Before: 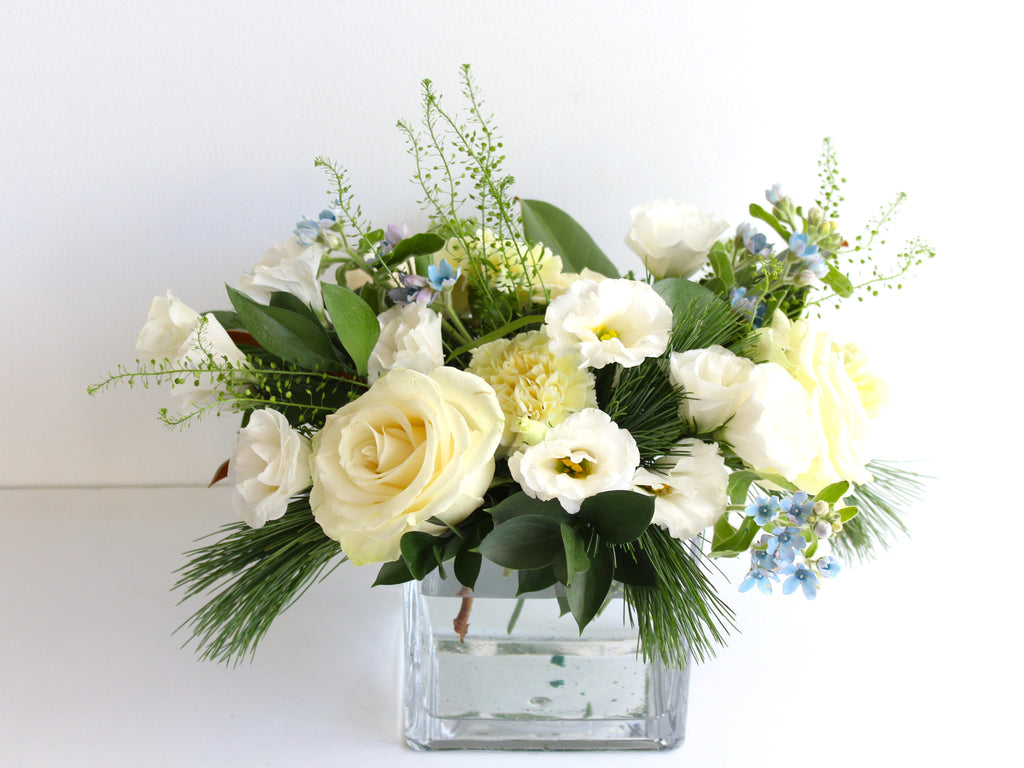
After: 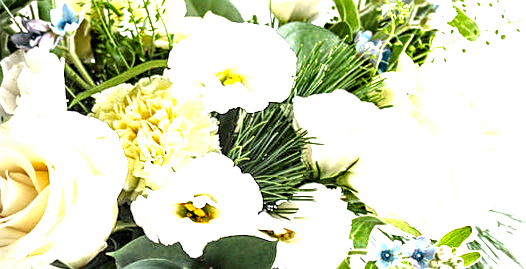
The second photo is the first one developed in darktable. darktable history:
sharpen: on, module defaults
white balance: red 0.982, blue 1.018
exposure: black level correction 0, exposure 1.2 EV, compensate highlight preservation false
local contrast: highlights 65%, shadows 54%, detail 169%, midtone range 0.514
vignetting: unbound false
crop: left 36.607%, top 34.735%, right 13.146%, bottom 30.611%
rotate and perspective: lens shift (vertical) 0.048, lens shift (horizontal) -0.024, automatic cropping off
contrast equalizer: octaves 7, y [[0.6 ×6], [0.55 ×6], [0 ×6], [0 ×6], [0 ×6]], mix 0.53
